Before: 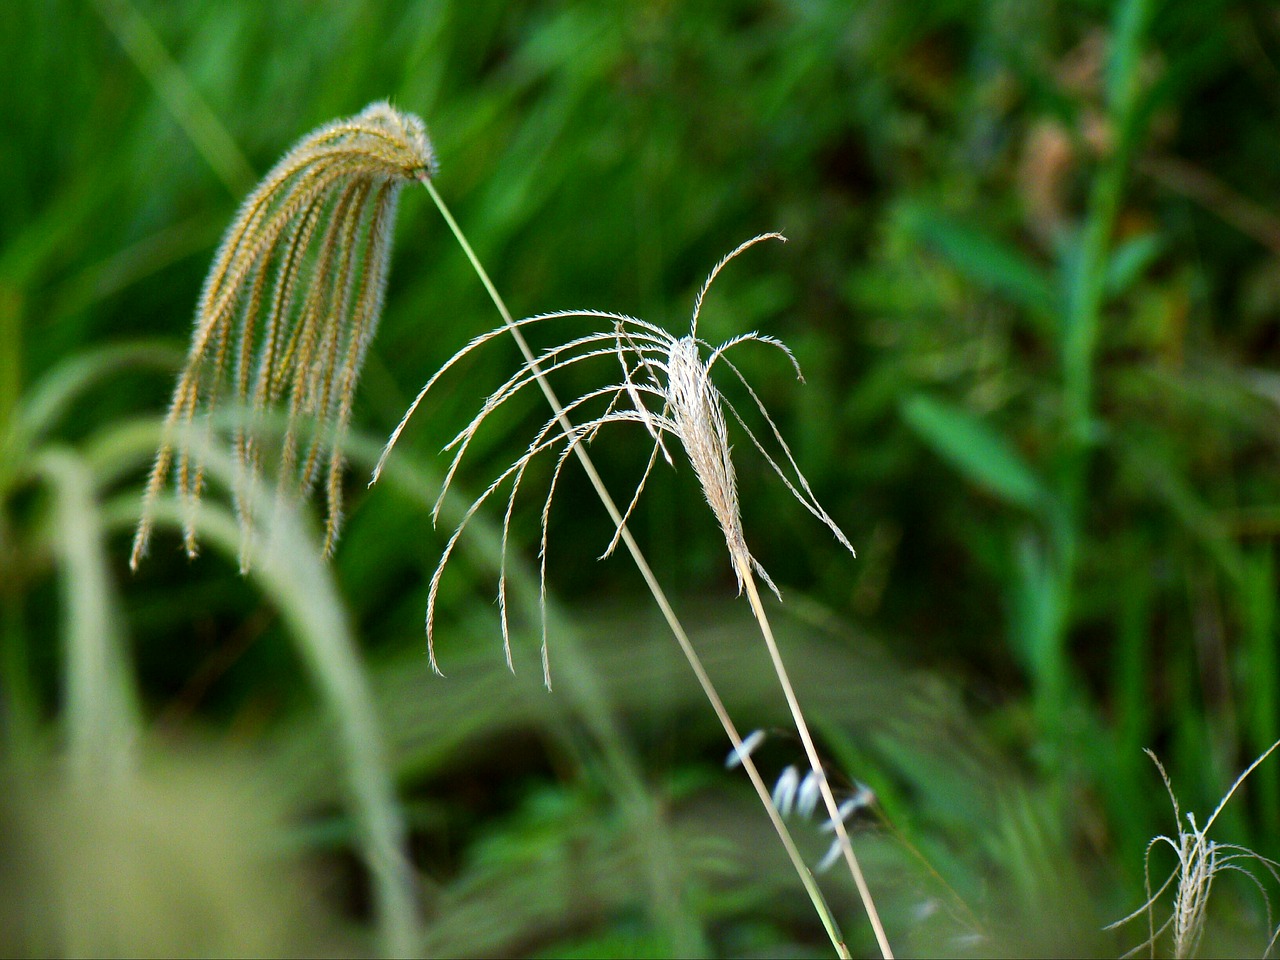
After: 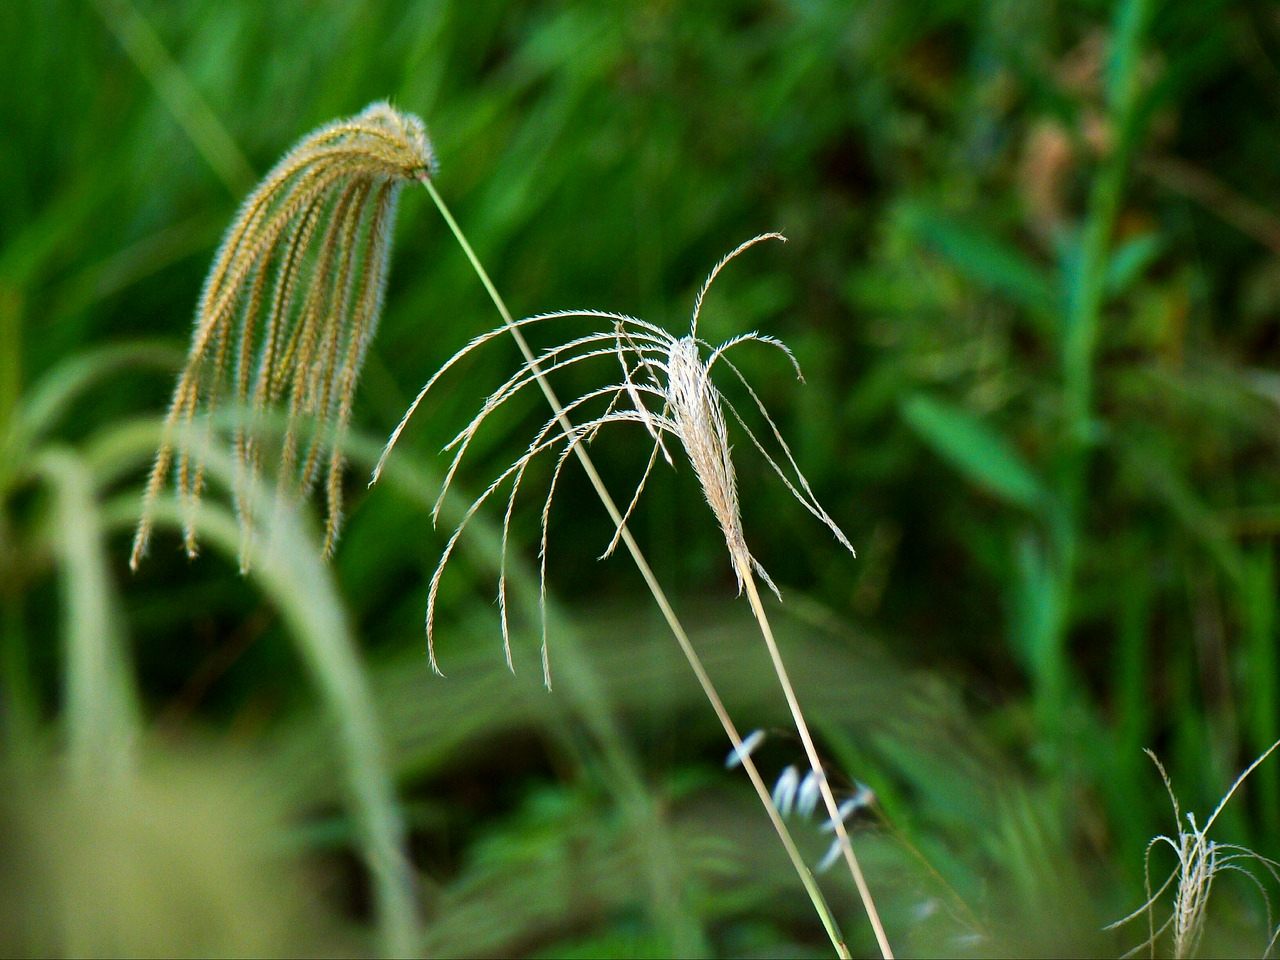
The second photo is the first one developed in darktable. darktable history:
exposure: exposure -0.048 EV, compensate highlight preservation false
velvia: on, module defaults
